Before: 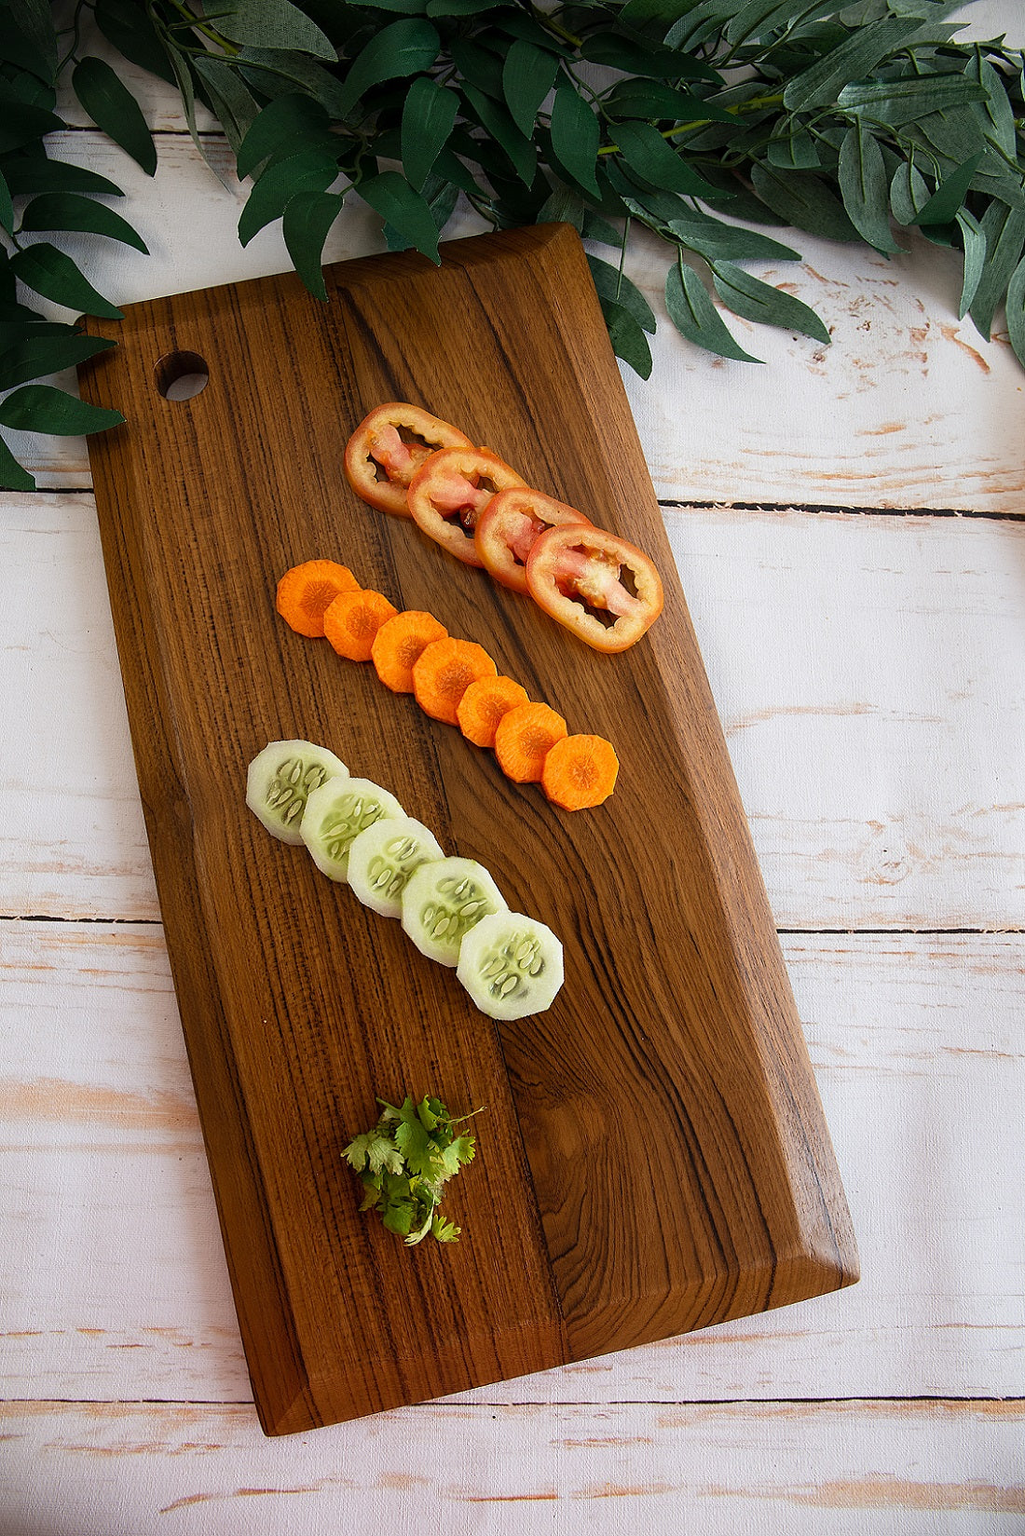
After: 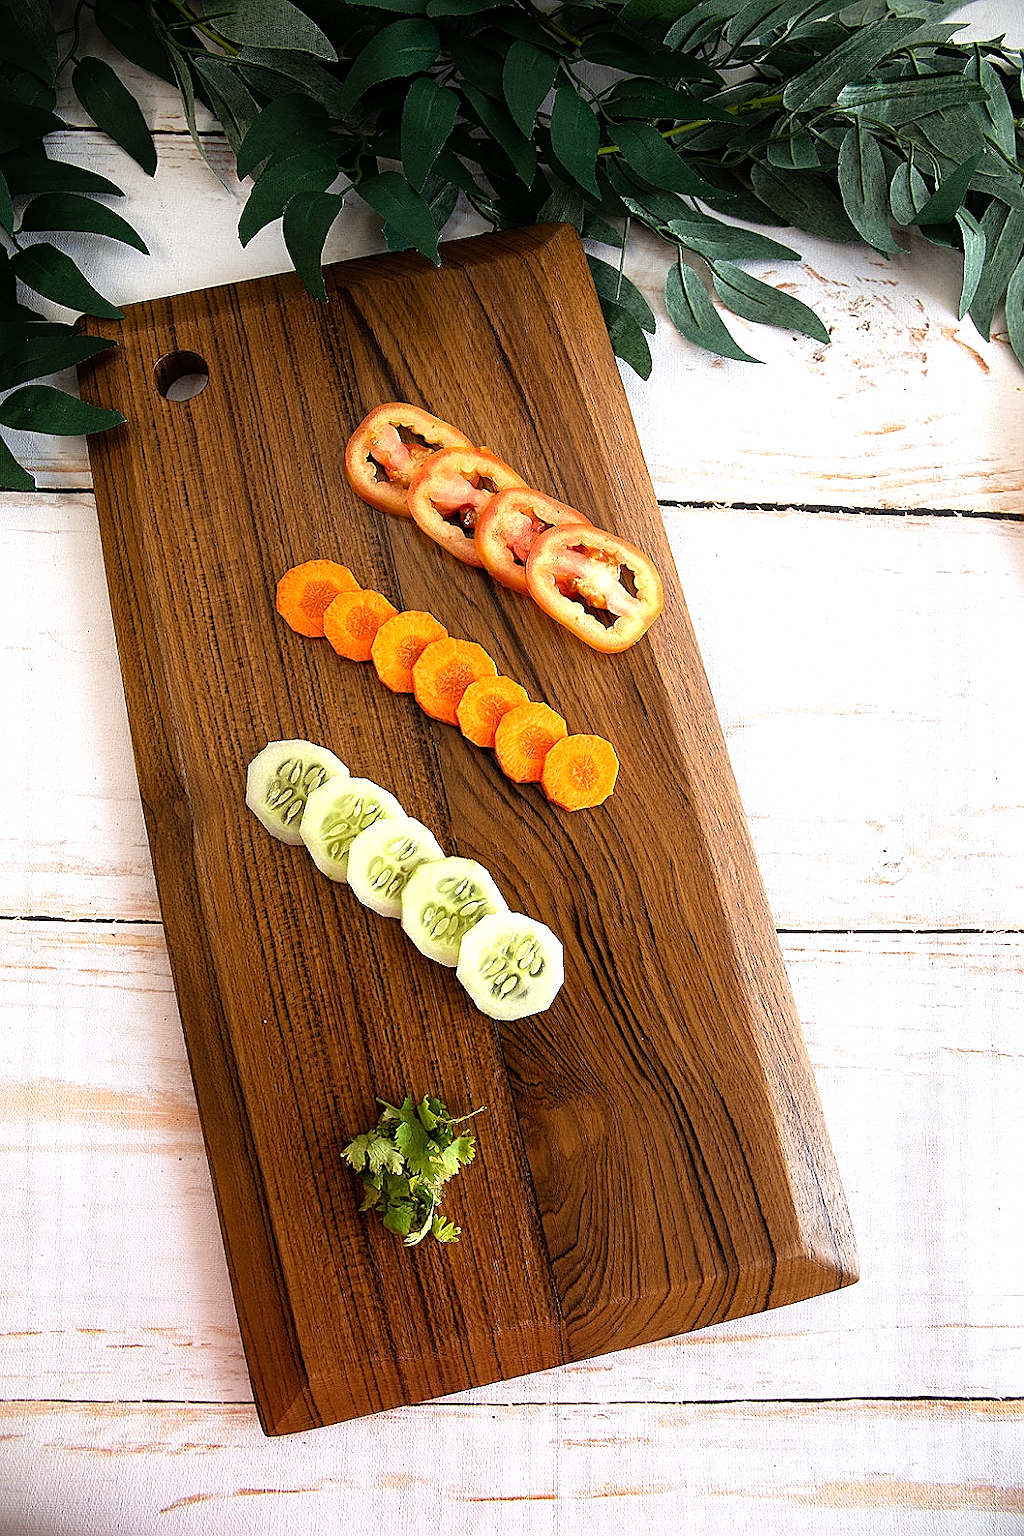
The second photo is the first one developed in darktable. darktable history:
tone equalizer: -8 EV -0.771 EV, -7 EV -0.702 EV, -6 EV -0.562 EV, -5 EV -0.403 EV, -3 EV 0.373 EV, -2 EV 0.6 EV, -1 EV 0.685 EV, +0 EV 0.723 EV
sharpen: on, module defaults
